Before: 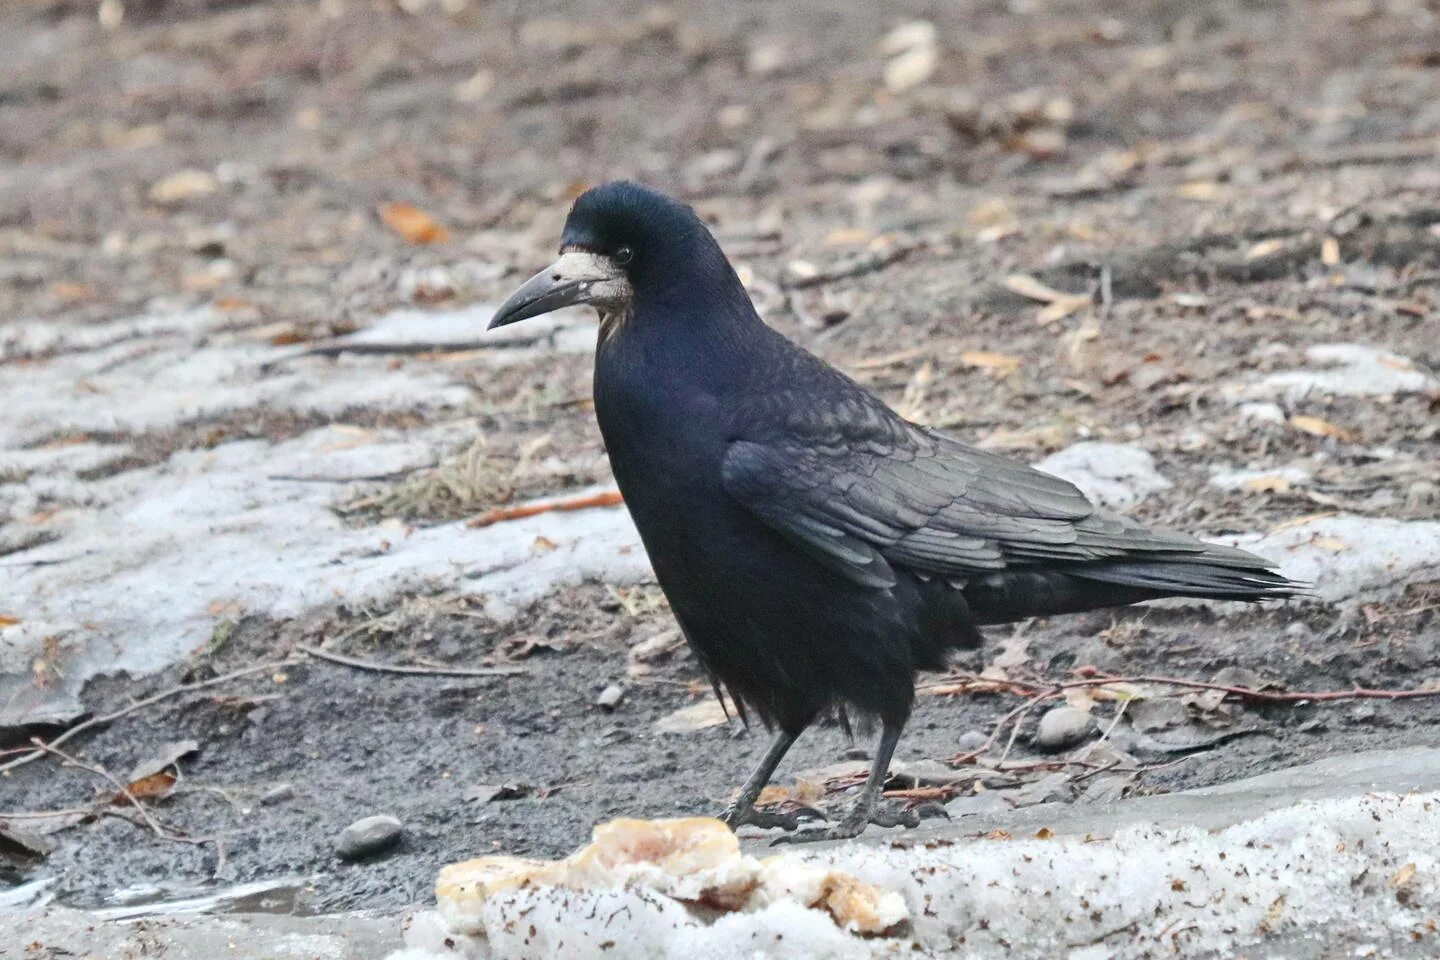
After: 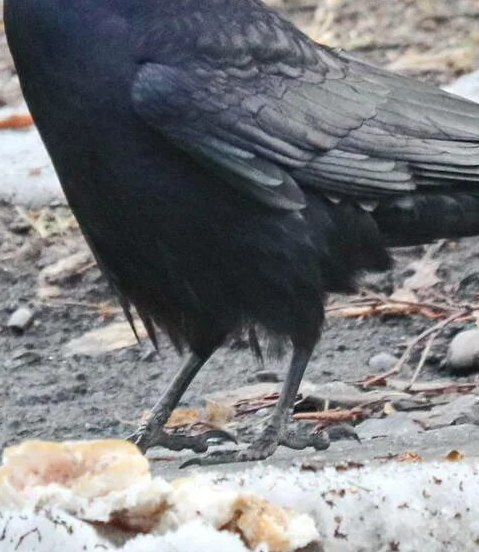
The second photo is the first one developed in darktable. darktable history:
crop: left 41.018%, top 39.419%, right 25.677%, bottom 3.069%
